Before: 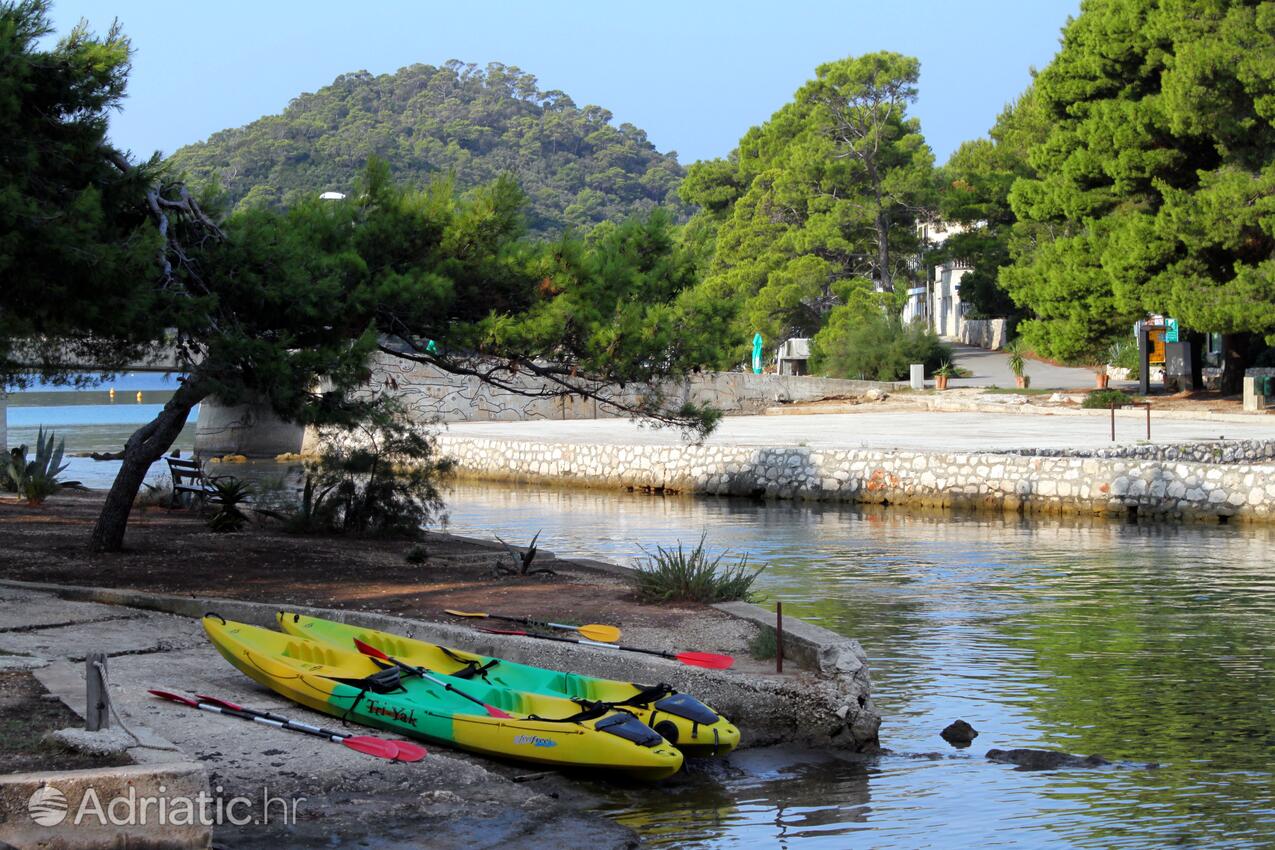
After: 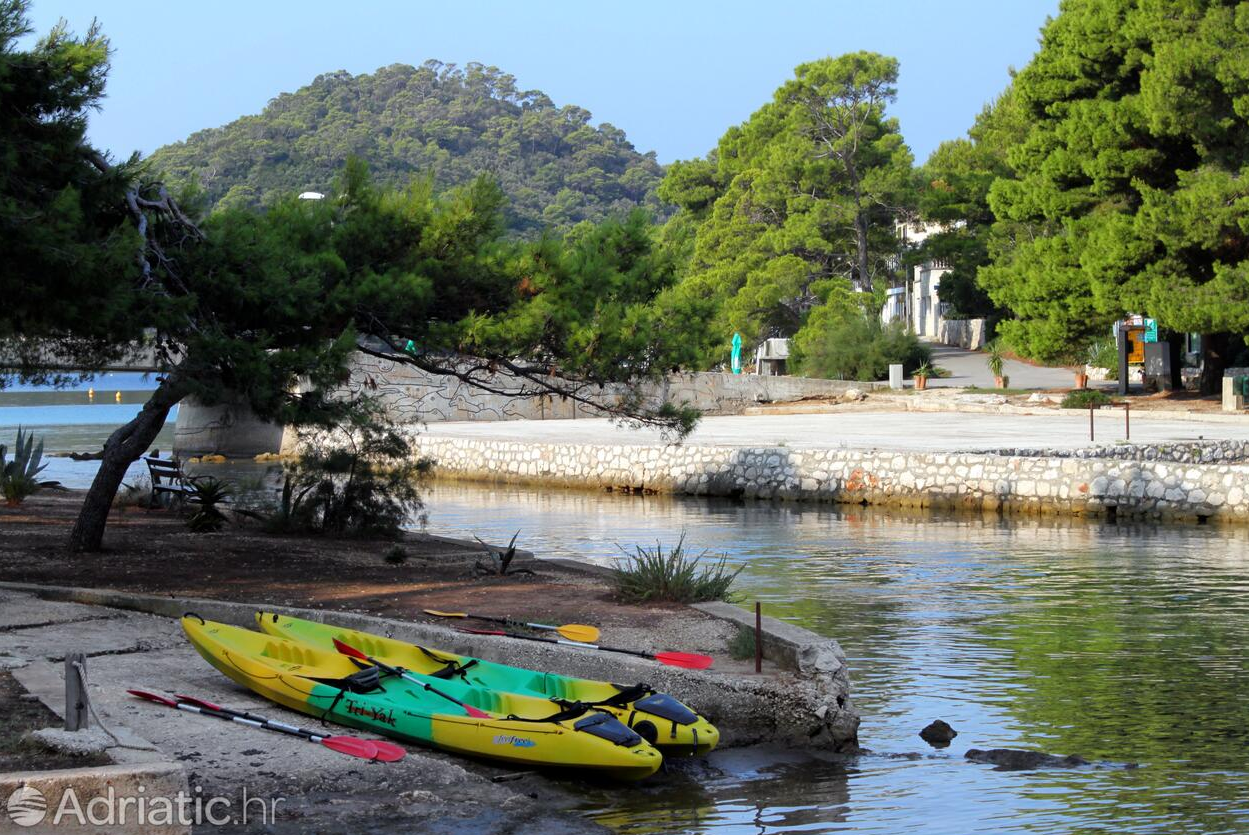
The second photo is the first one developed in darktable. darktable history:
crop: left 1.71%, right 0.27%, bottom 1.71%
